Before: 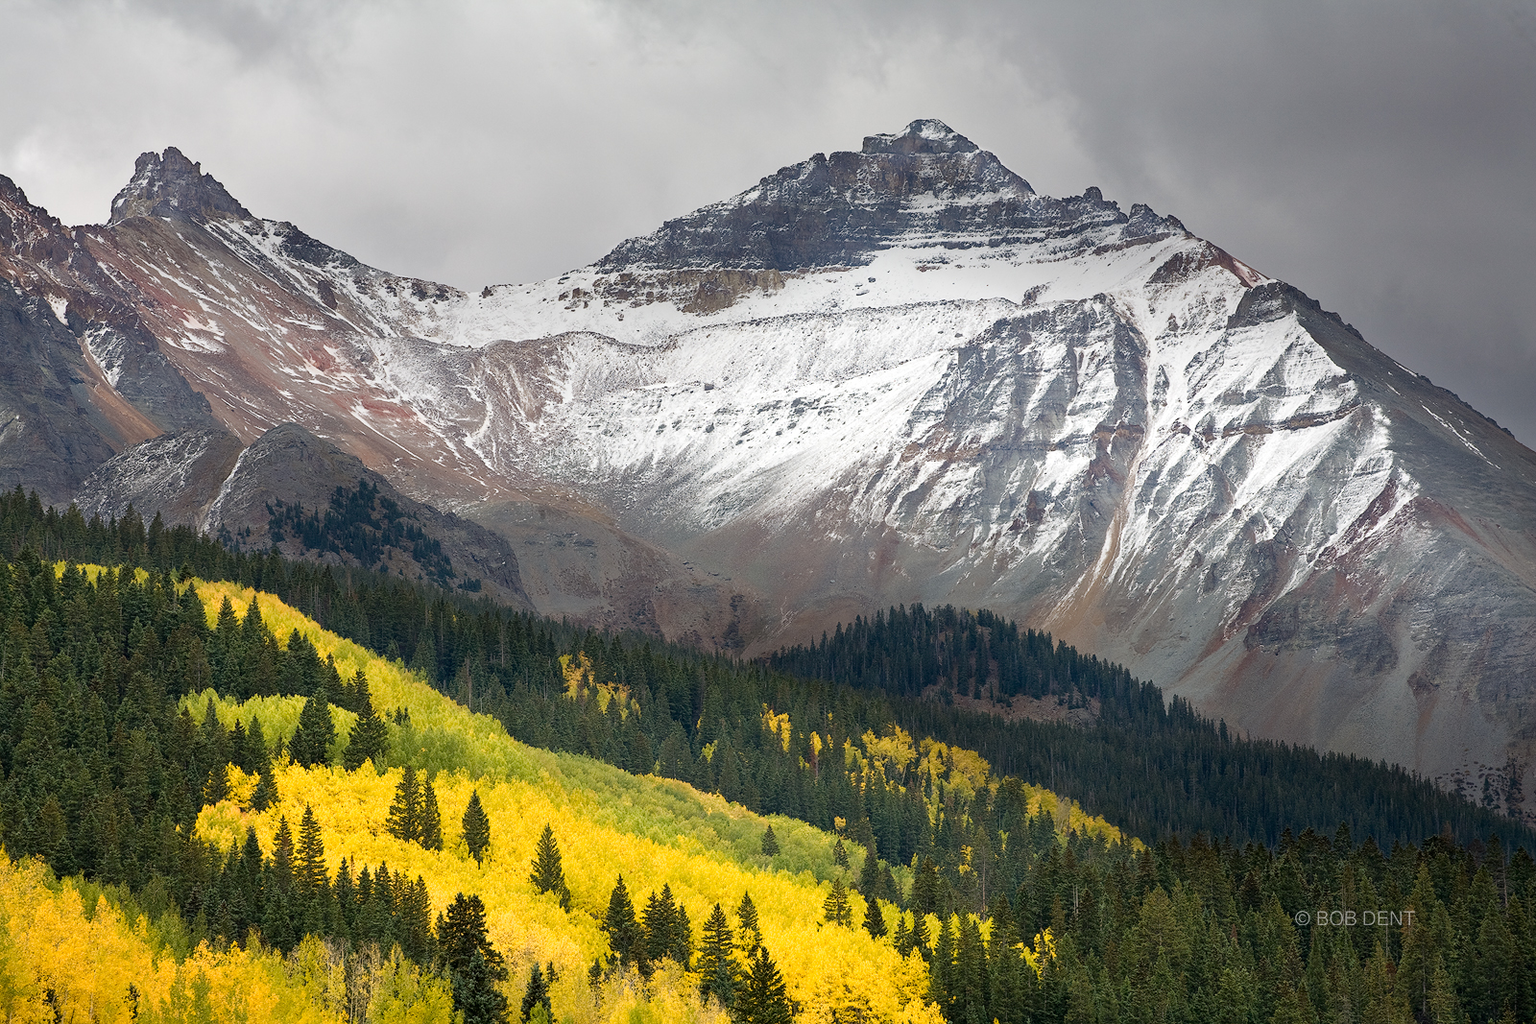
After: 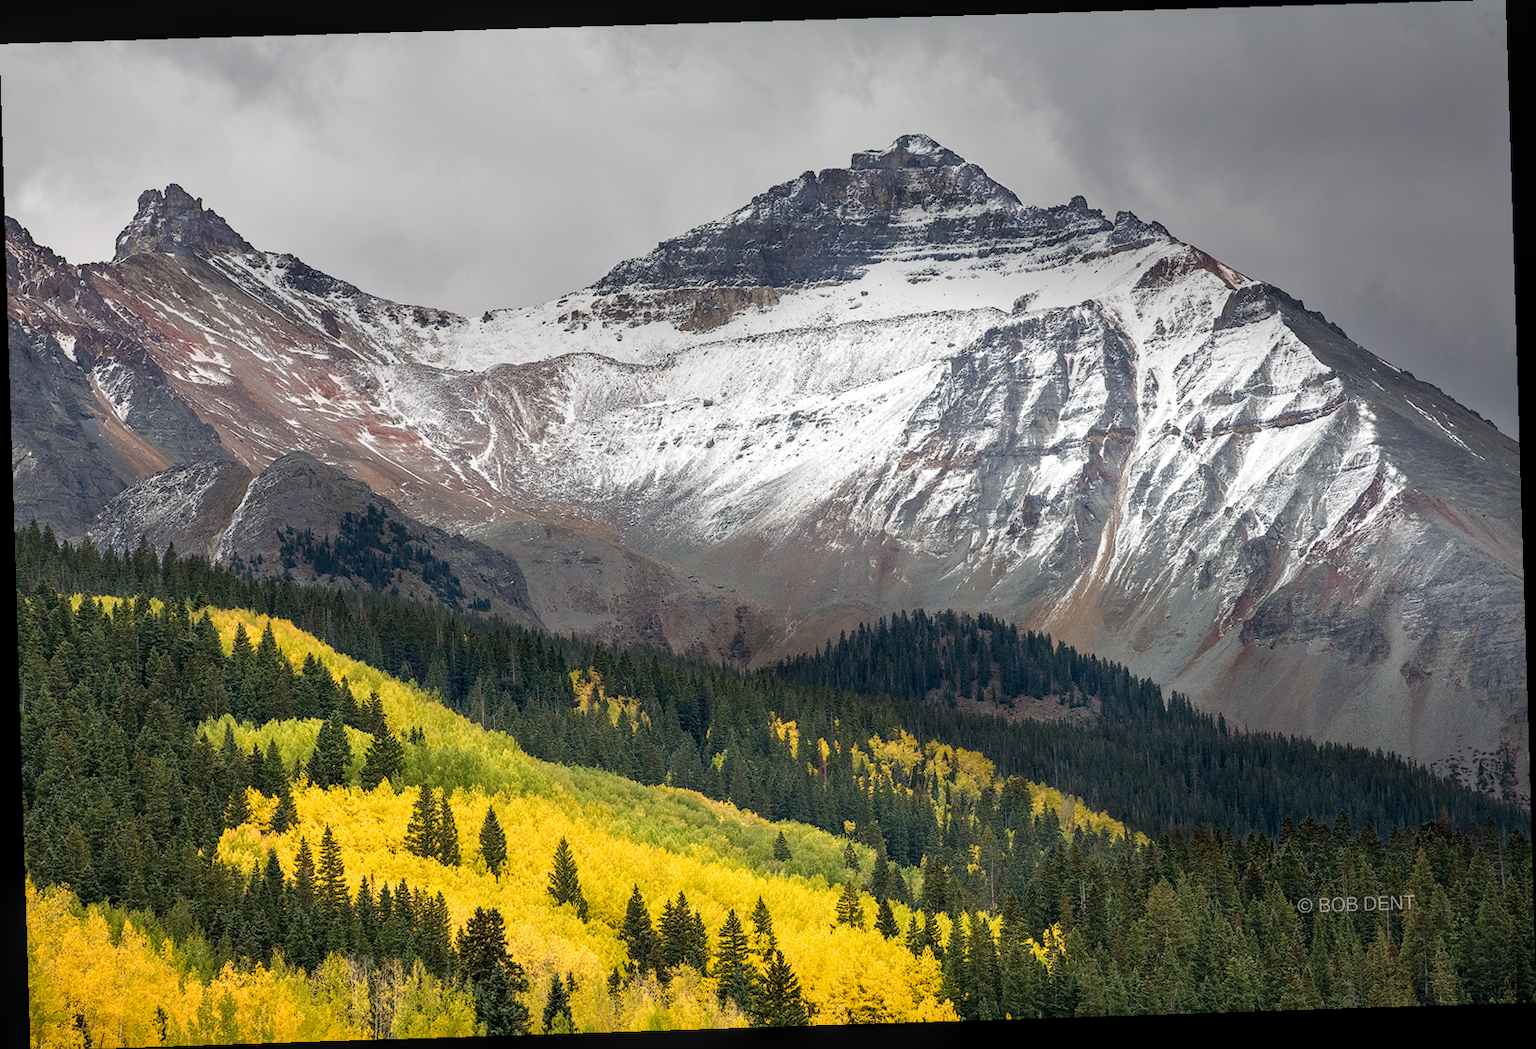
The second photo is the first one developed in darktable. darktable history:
rotate and perspective: rotation -1.77°, lens shift (horizontal) 0.004, automatic cropping off
white balance: red 1, blue 1
local contrast: on, module defaults
